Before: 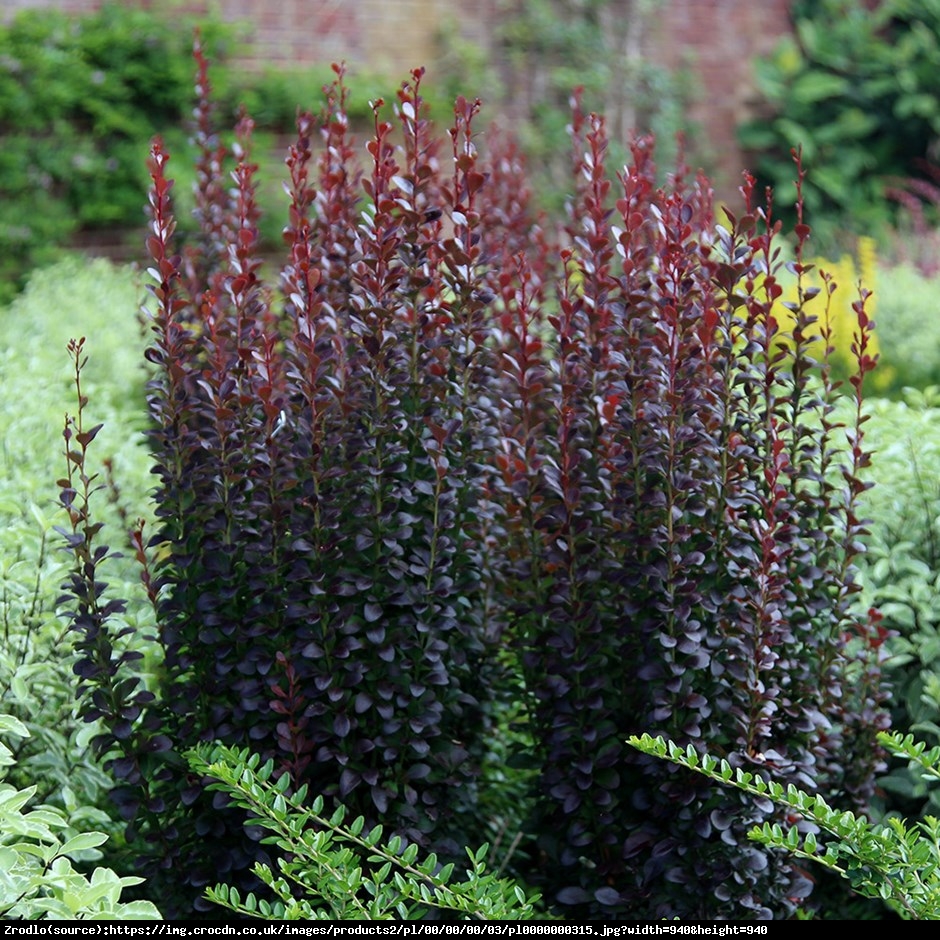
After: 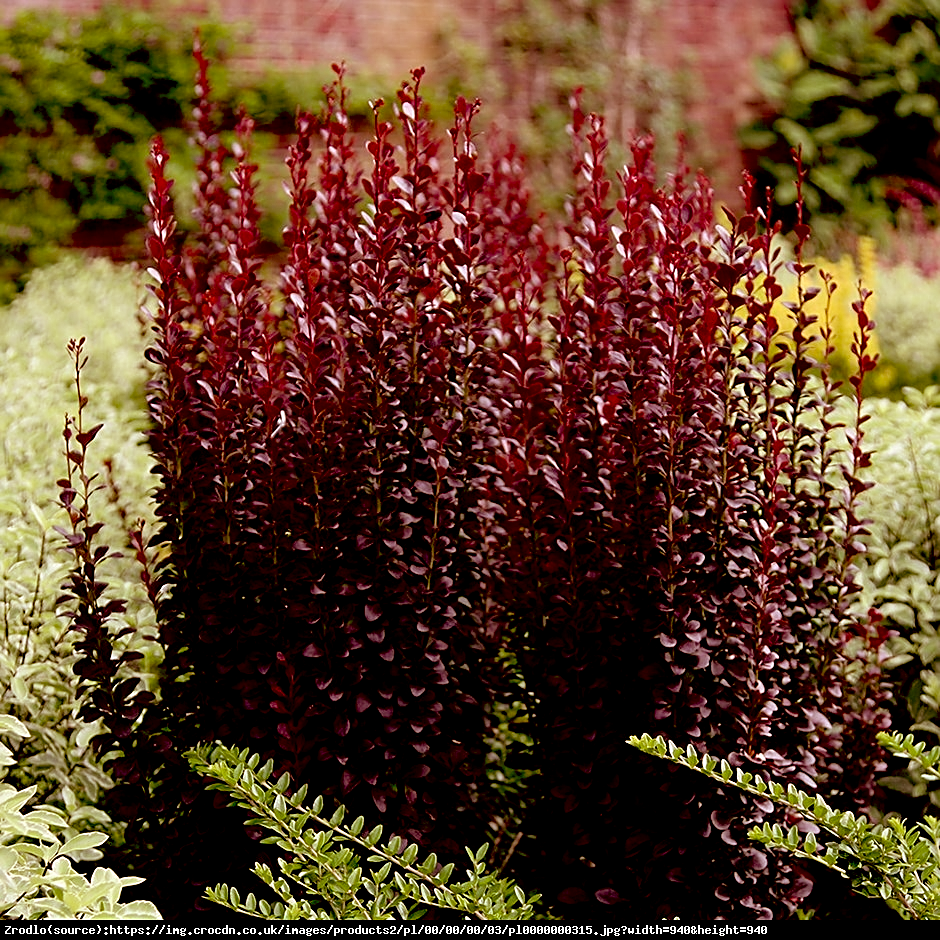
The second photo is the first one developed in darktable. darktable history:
color correction: highlights a* 9.03, highlights b* 8.71, shadows a* 40, shadows b* 40, saturation 0.8
sharpen: amount 0.55
exposure: black level correction 0.047, exposure 0.013 EV, compensate highlight preservation false
